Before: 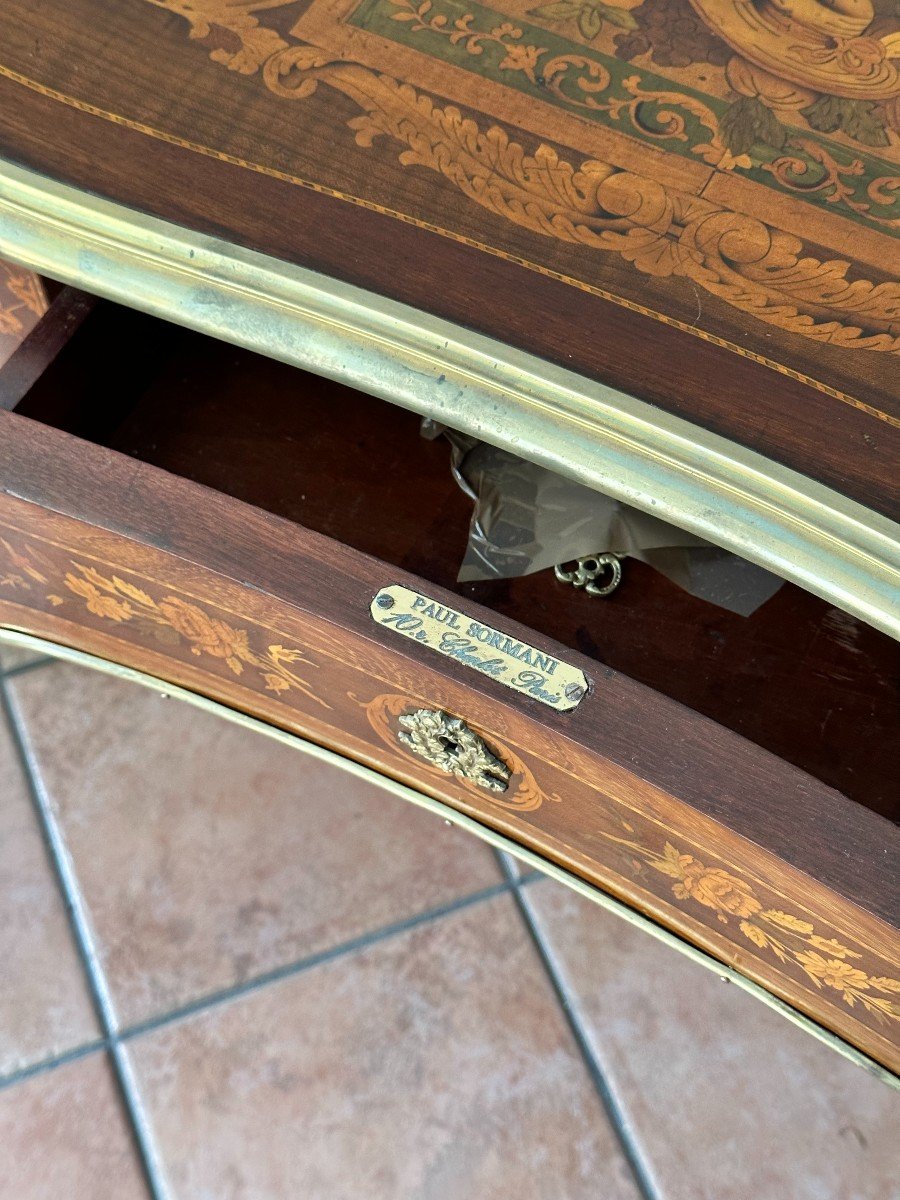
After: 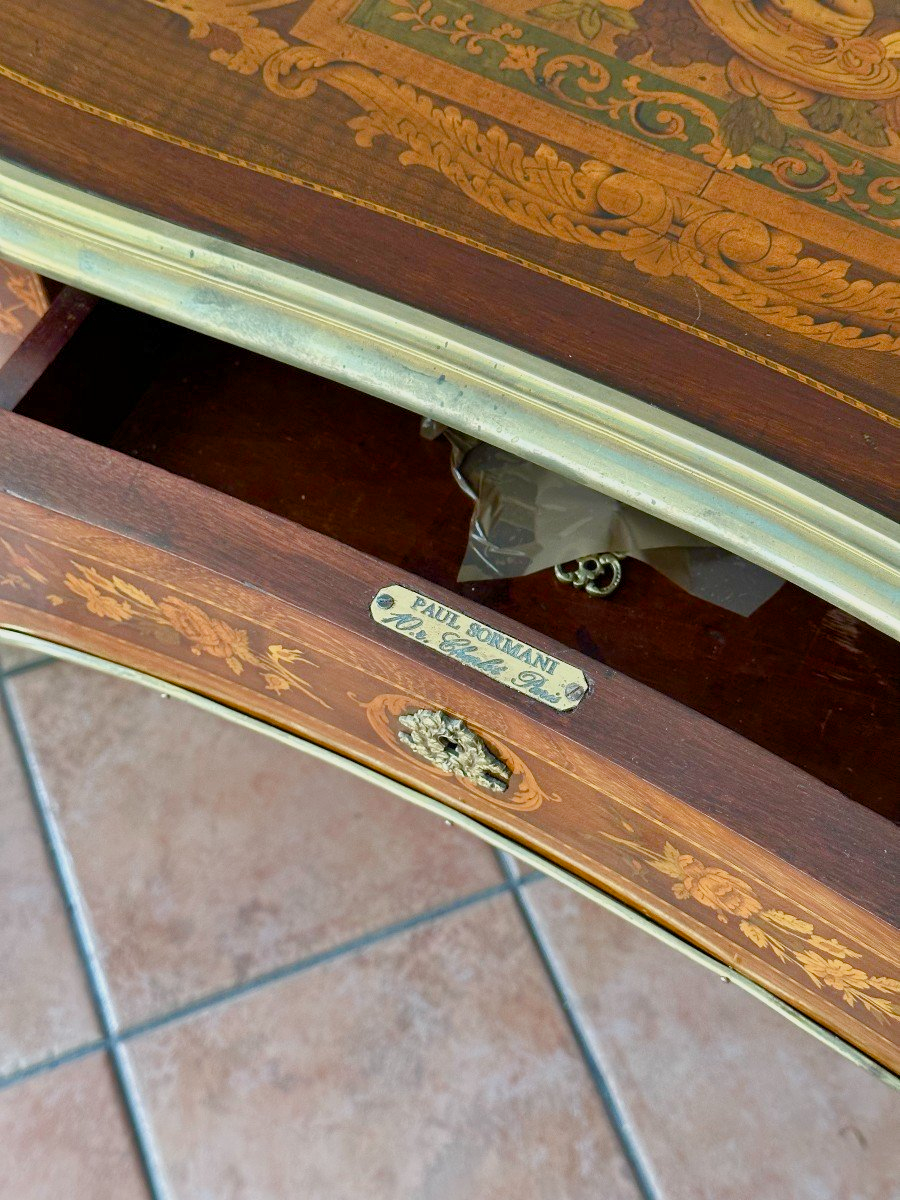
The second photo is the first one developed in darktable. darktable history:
color balance rgb: perceptual saturation grading › global saturation 20%, perceptual saturation grading › highlights -25.683%, perceptual saturation grading › shadows 49.871%, contrast -10.525%
